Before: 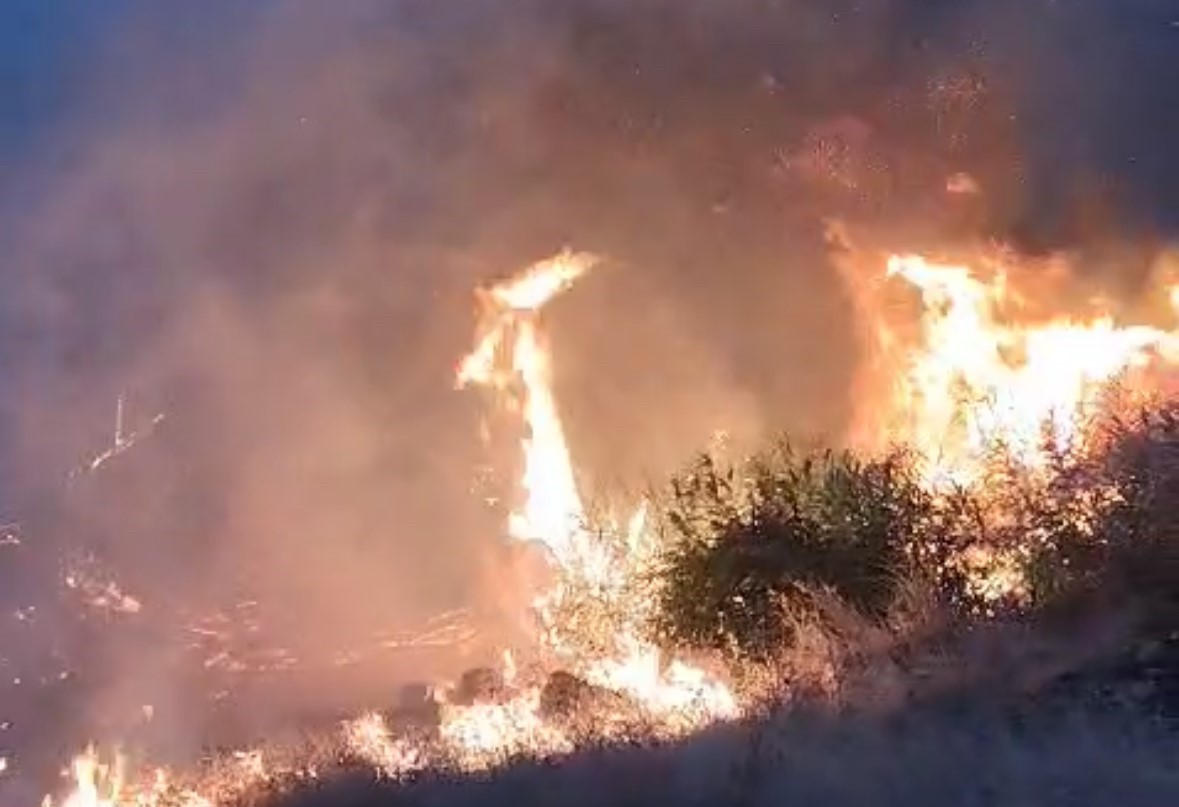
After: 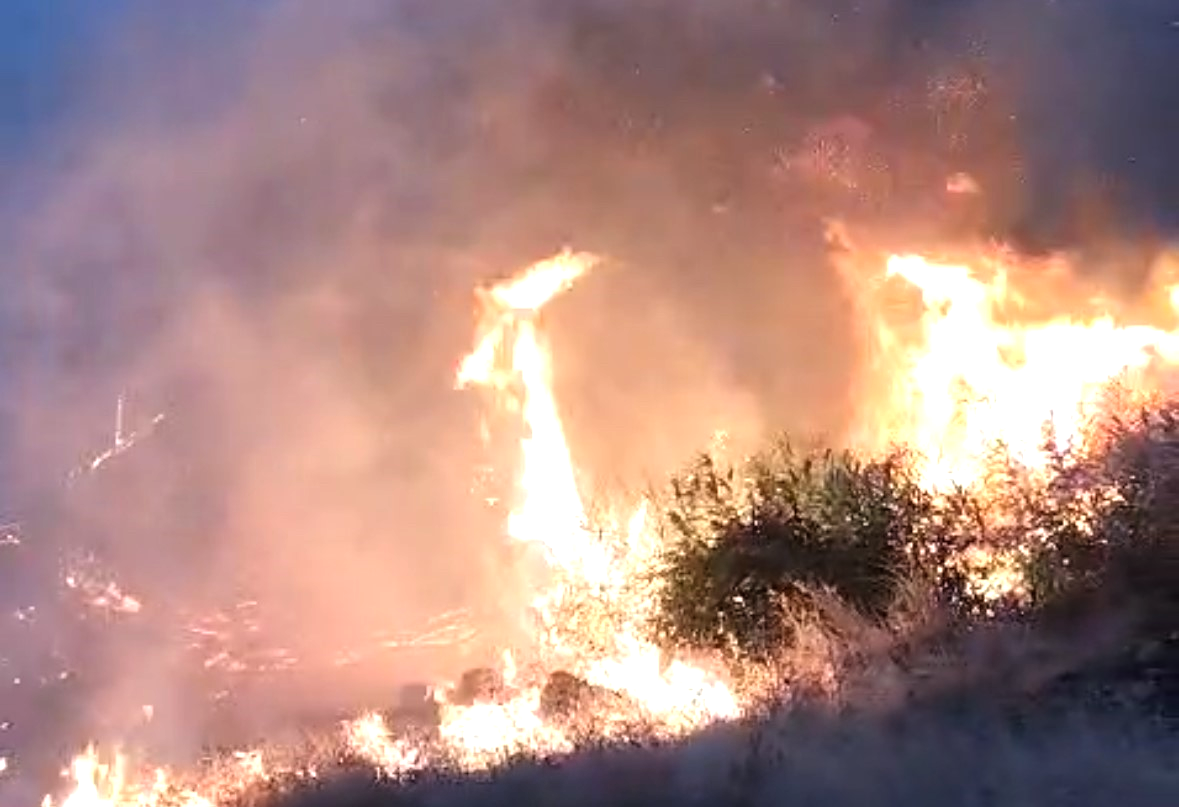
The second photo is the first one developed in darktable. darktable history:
tone equalizer: -8 EV -0.788 EV, -7 EV -0.713 EV, -6 EV -0.599 EV, -5 EV -0.416 EV, -3 EV 0.387 EV, -2 EV 0.6 EV, -1 EV 0.676 EV, +0 EV 0.729 EV
